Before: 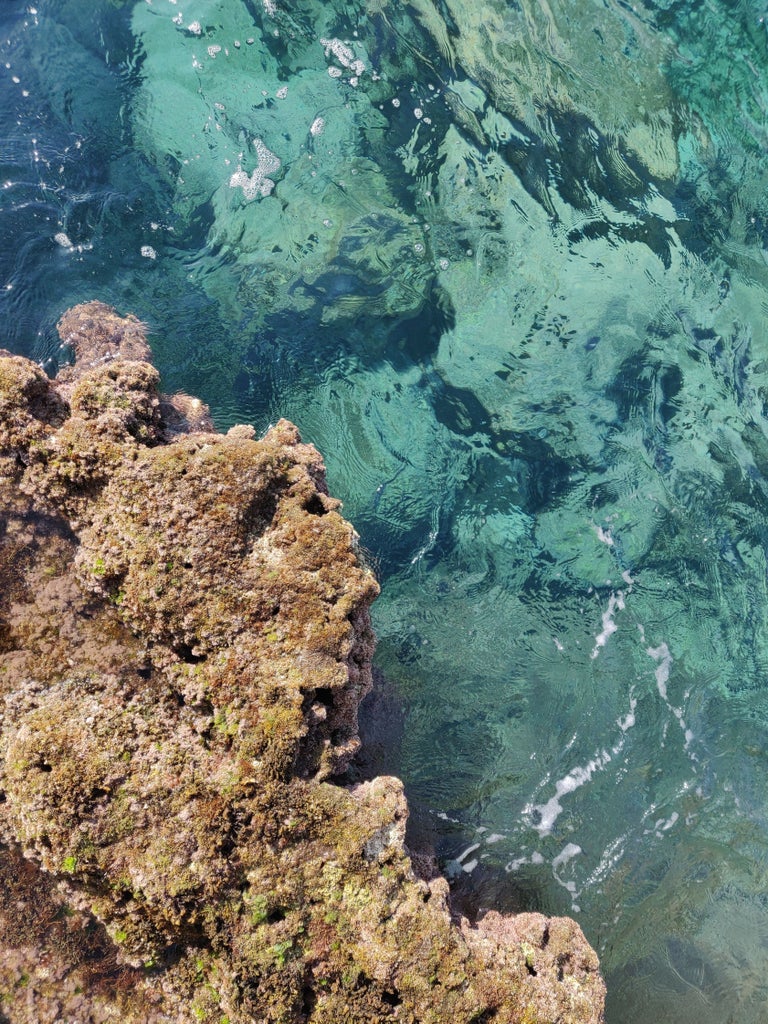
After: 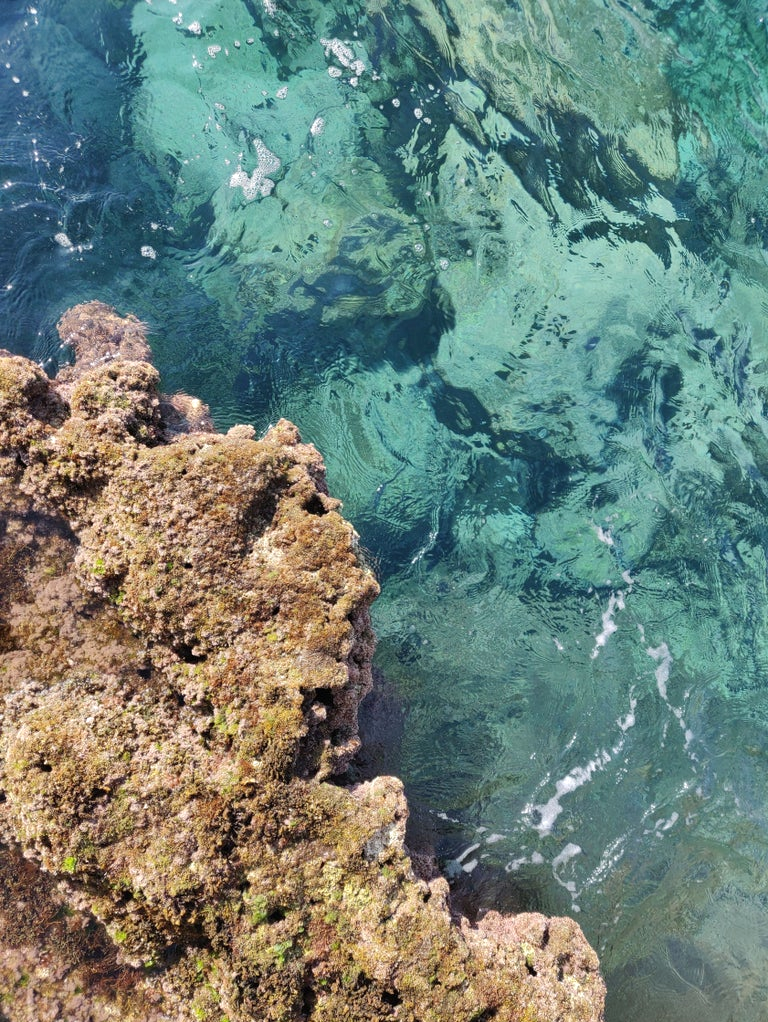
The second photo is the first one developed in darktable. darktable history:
crop: top 0.091%, bottom 0.095%
exposure: exposure 0.169 EV, compensate highlight preservation false
